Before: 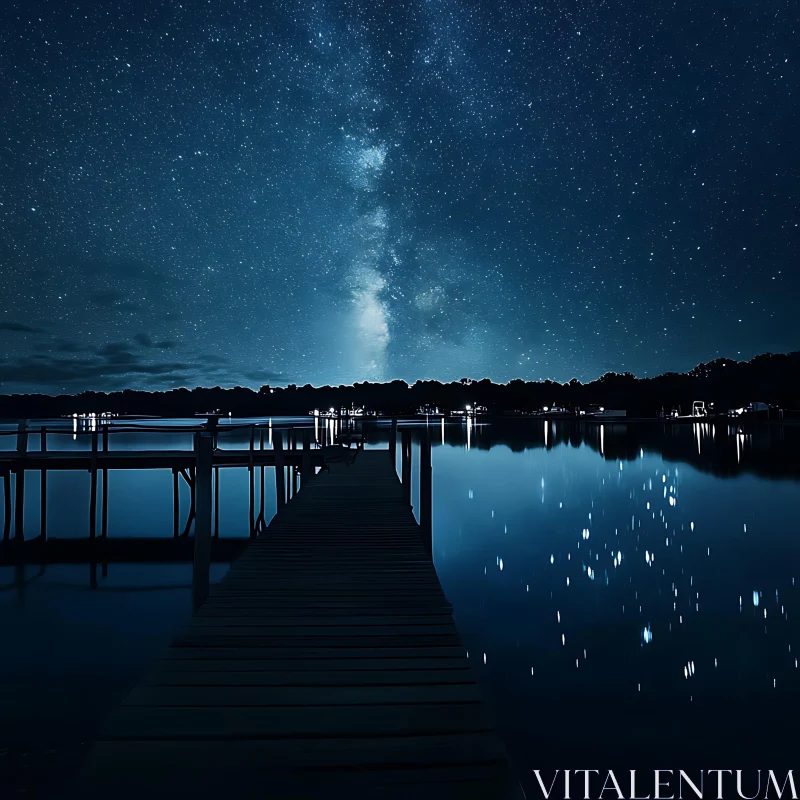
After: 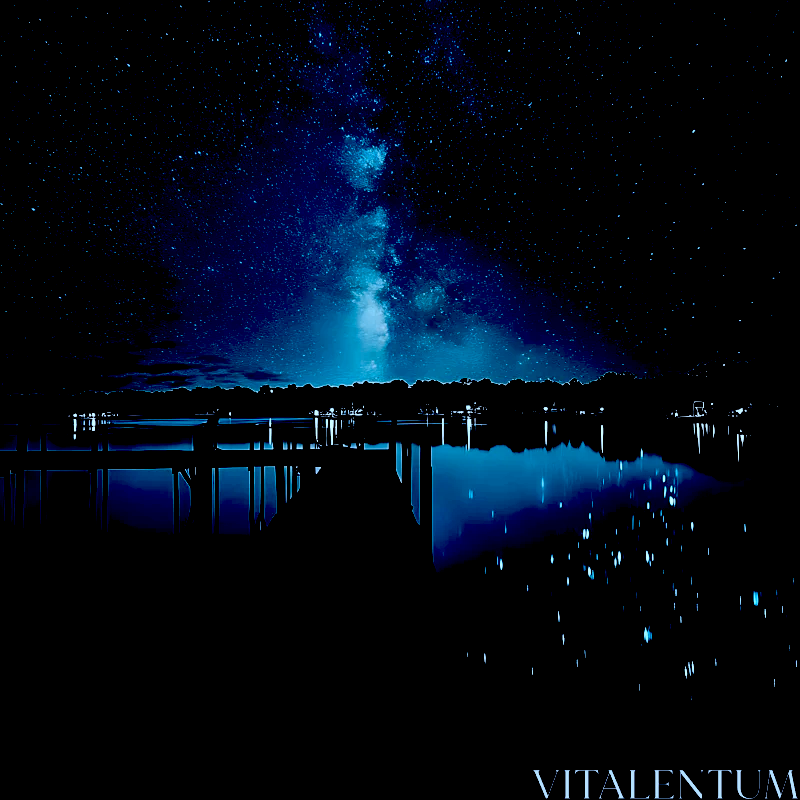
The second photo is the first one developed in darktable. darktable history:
exposure: black level correction 0.099, exposure -0.089 EV, compensate highlight preservation false
color correction: highlights a* -8.94, highlights b* -22.82
